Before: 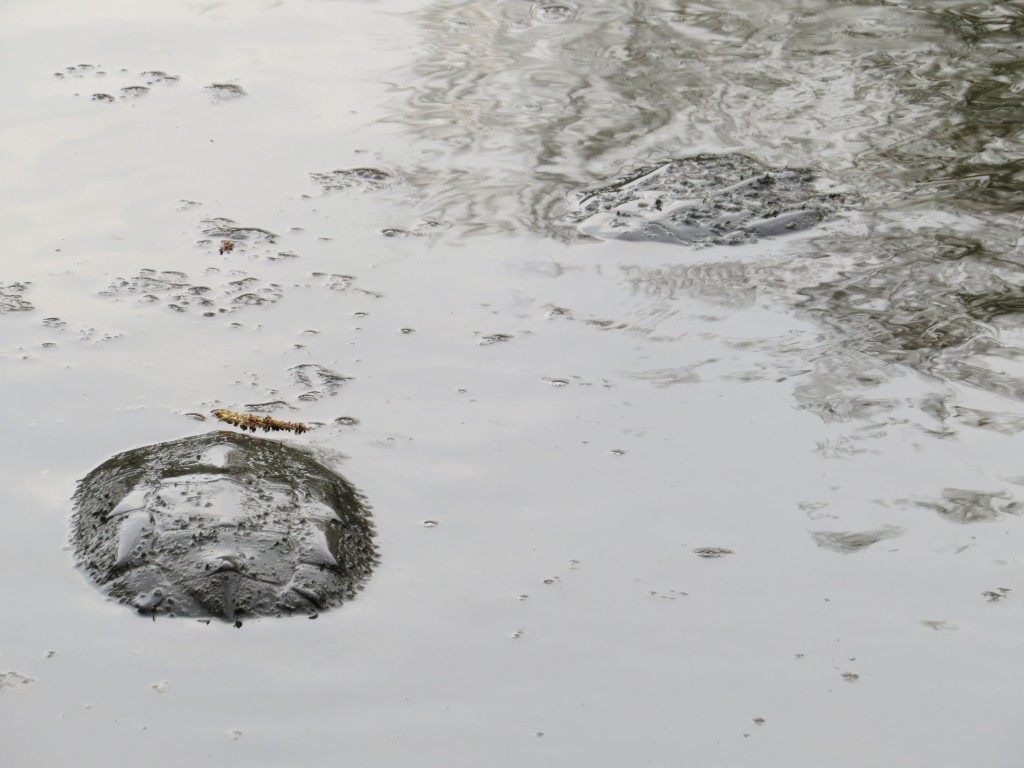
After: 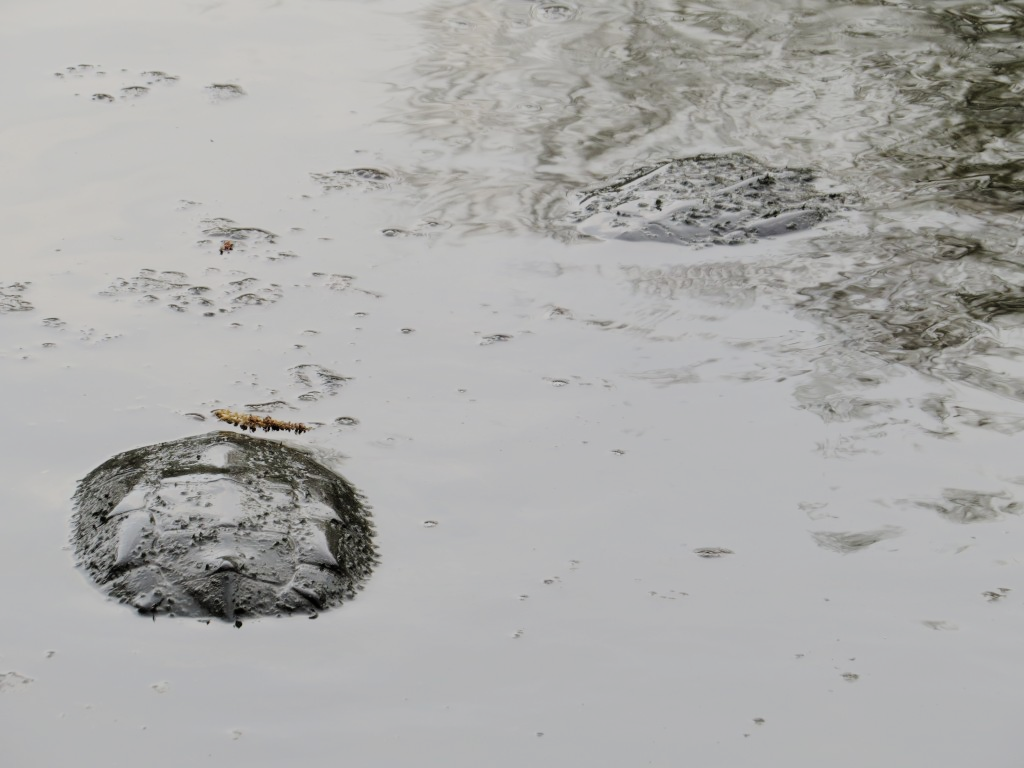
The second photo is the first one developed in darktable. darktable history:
filmic rgb: black relative exposure -7.65 EV, white relative exposure 4.56 EV, hardness 3.61, contrast 1.06
